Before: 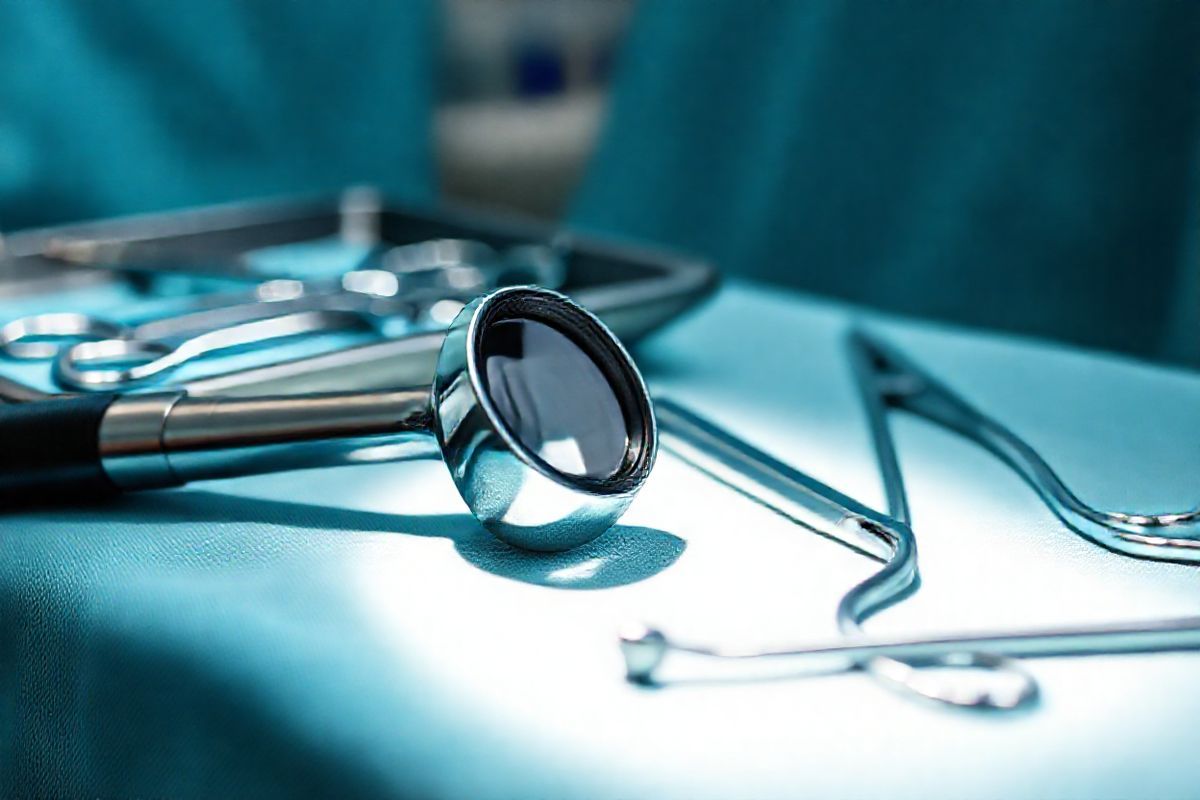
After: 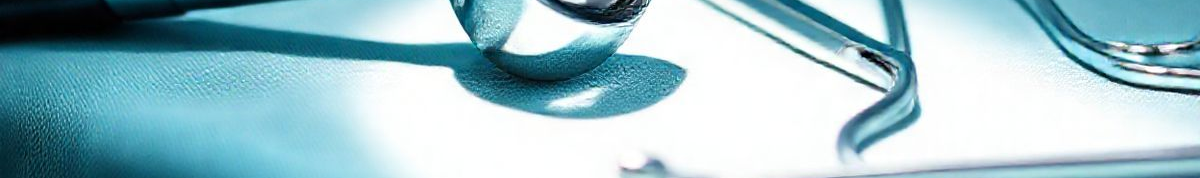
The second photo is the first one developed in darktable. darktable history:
crop and rotate: top 59.001%, bottom 18.713%
